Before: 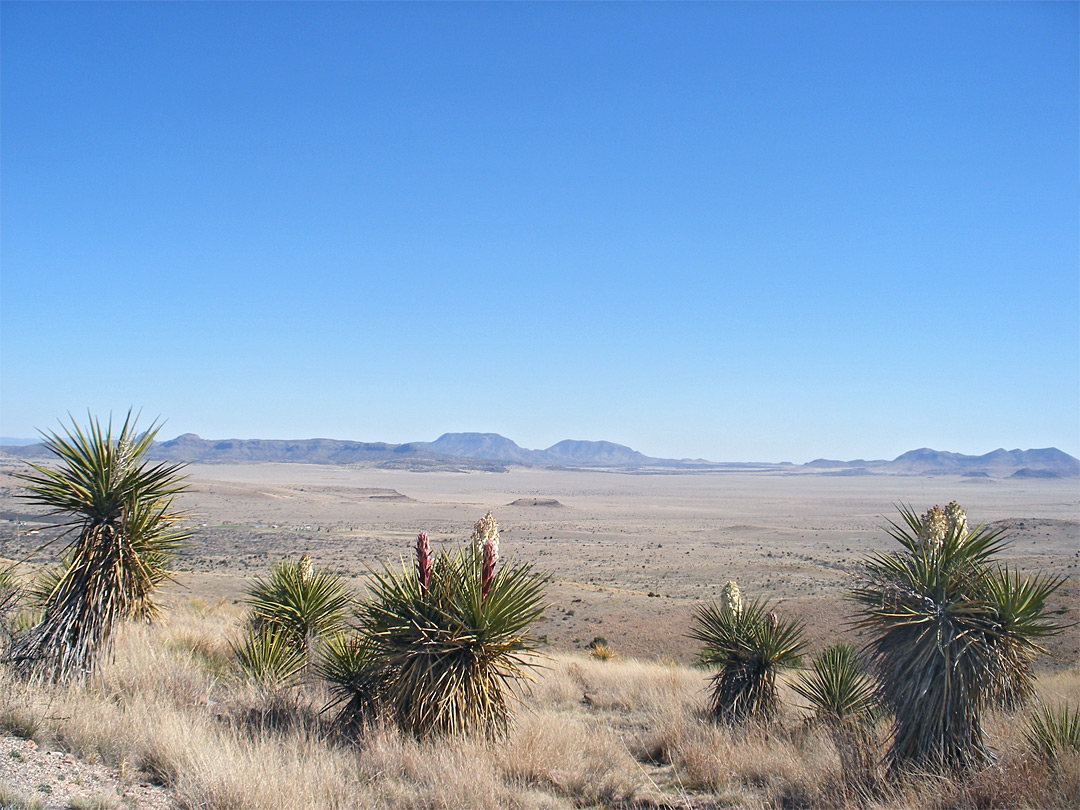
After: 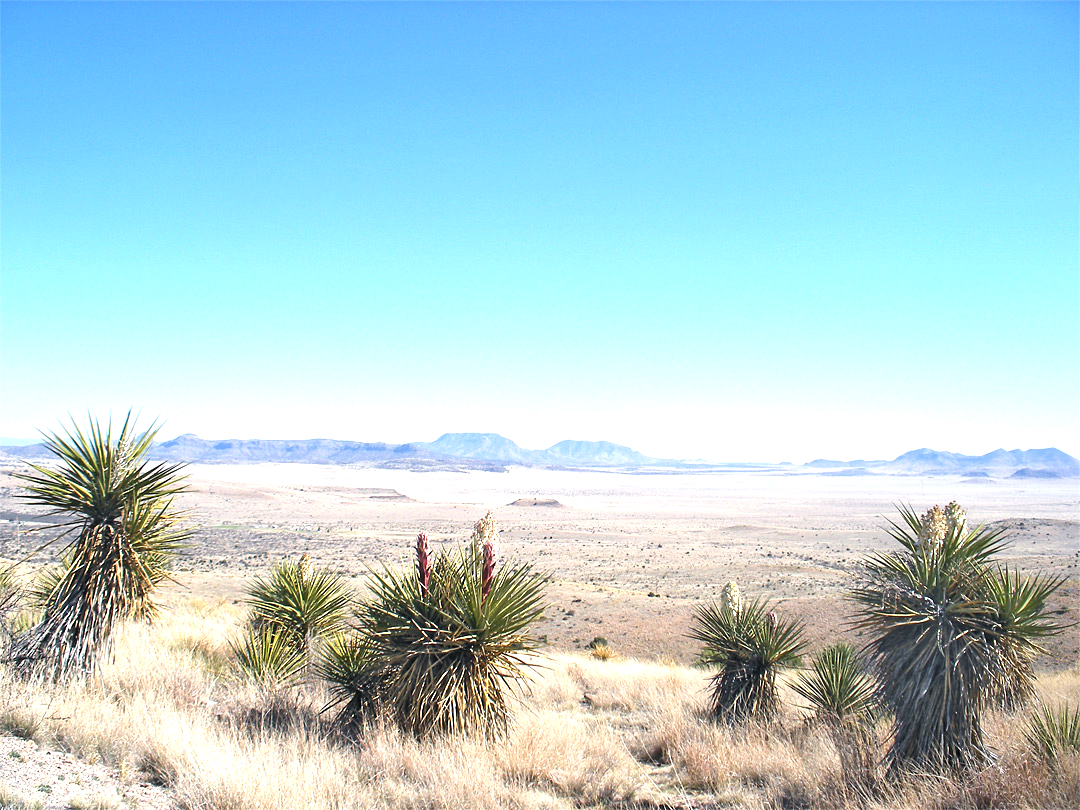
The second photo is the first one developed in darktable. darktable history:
exposure: black level correction -0.001, exposure 0.9 EV, compensate exposure bias true, compensate highlight preservation false
levels: levels [0.031, 0.5, 0.969]
